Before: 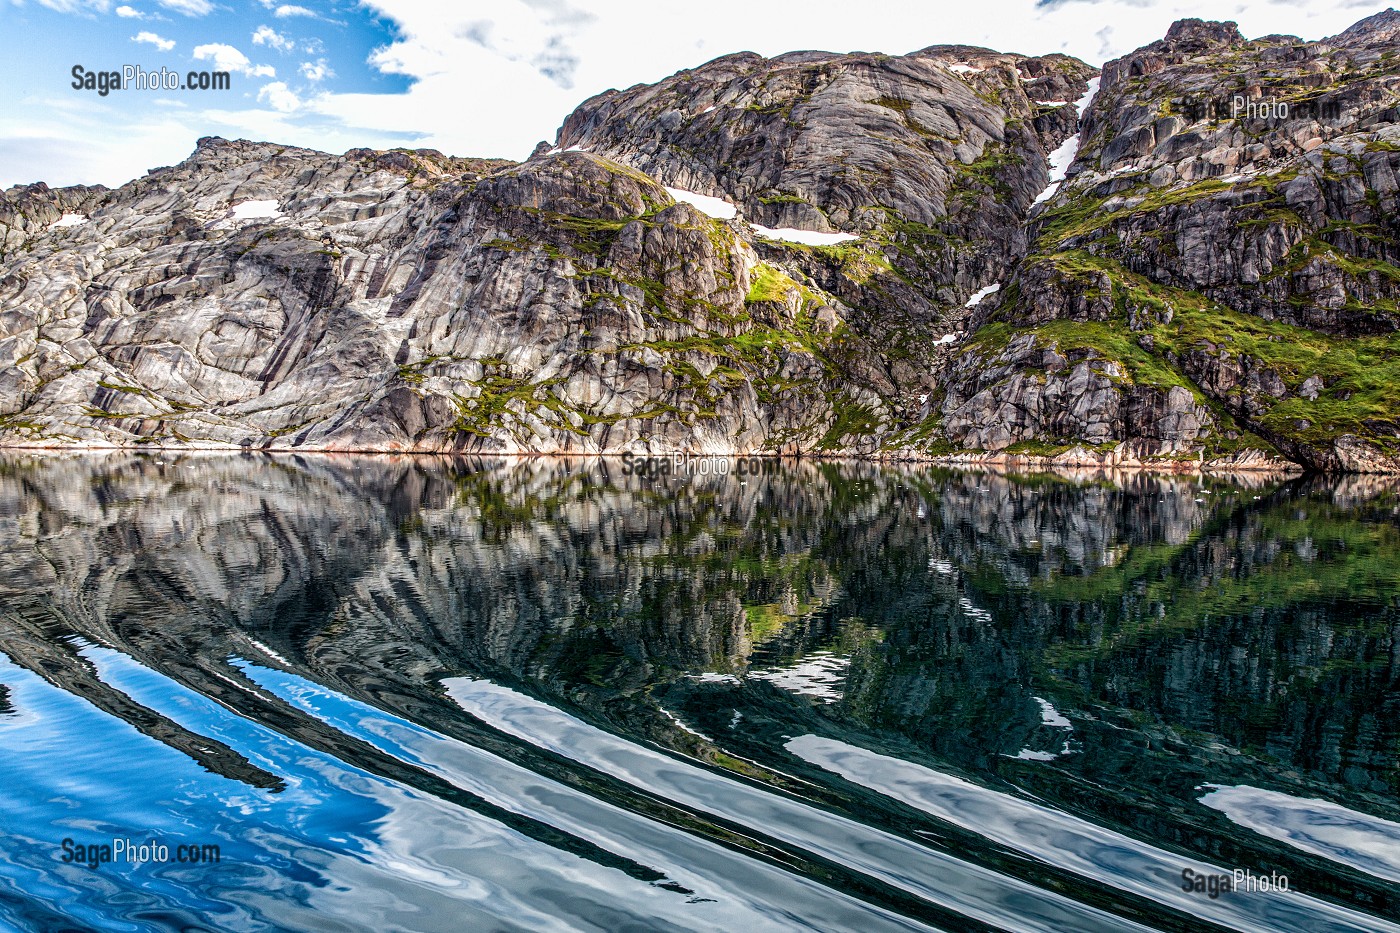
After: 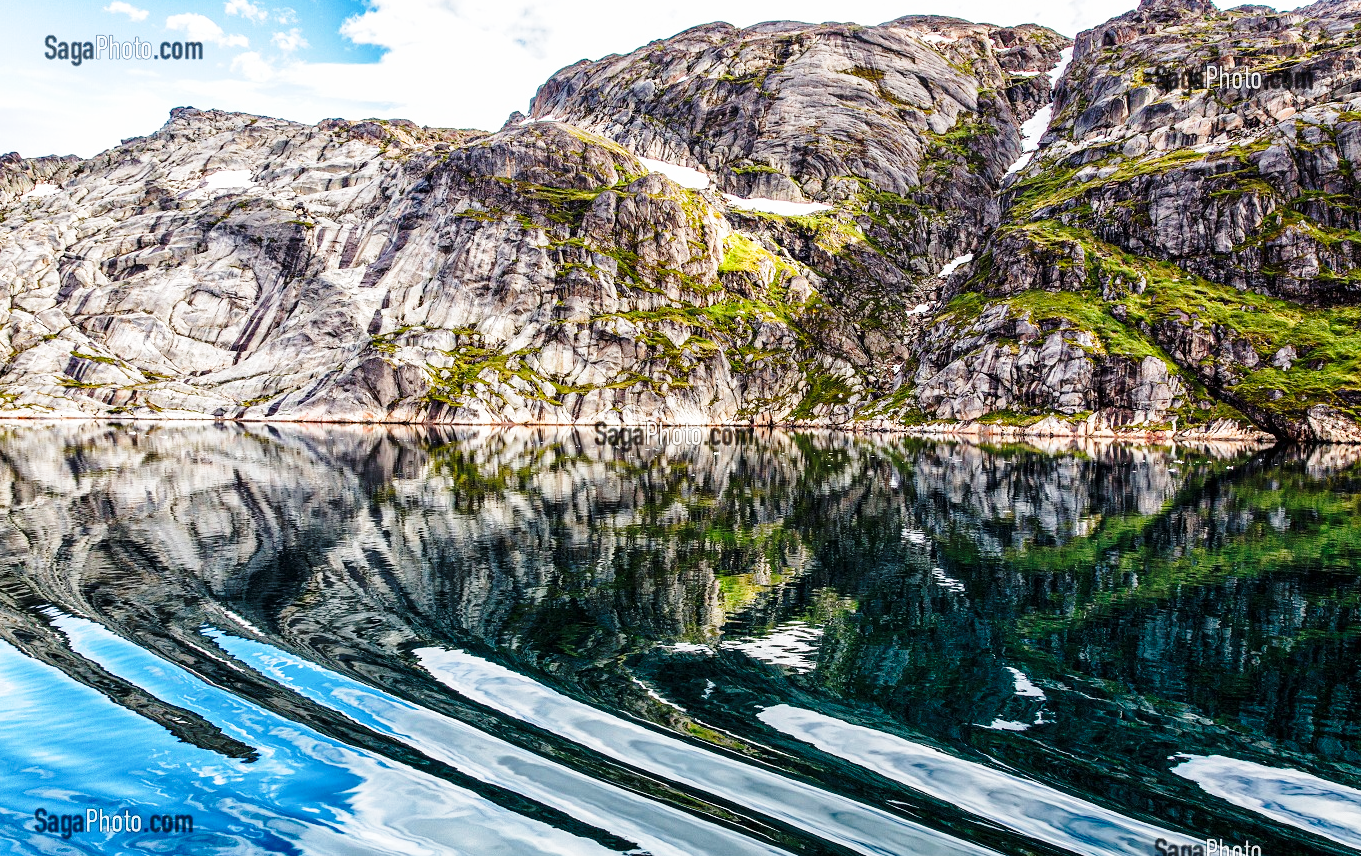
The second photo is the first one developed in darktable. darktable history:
base curve: curves: ch0 [(0, 0) (0.028, 0.03) (0.121, 0.232) (0.46, 0.748) (0.859, 0.968) (1, 1)], preserve colors none
crop: left 1.976%, top 3.279%, right 0.742%, bottom 4.957%
